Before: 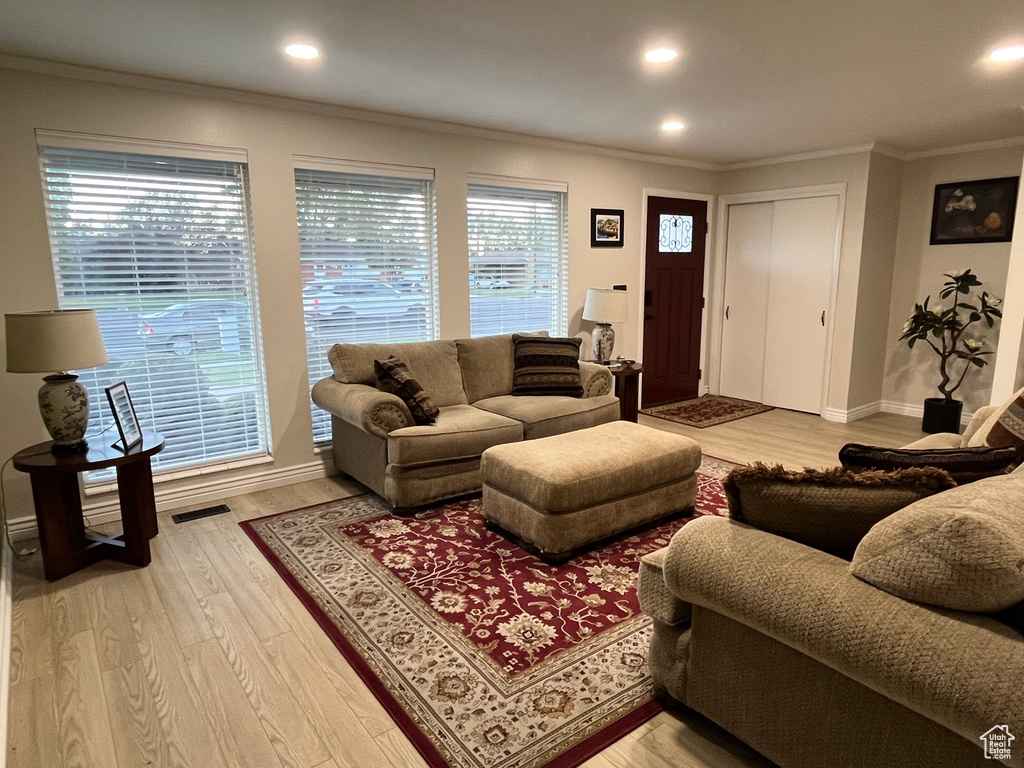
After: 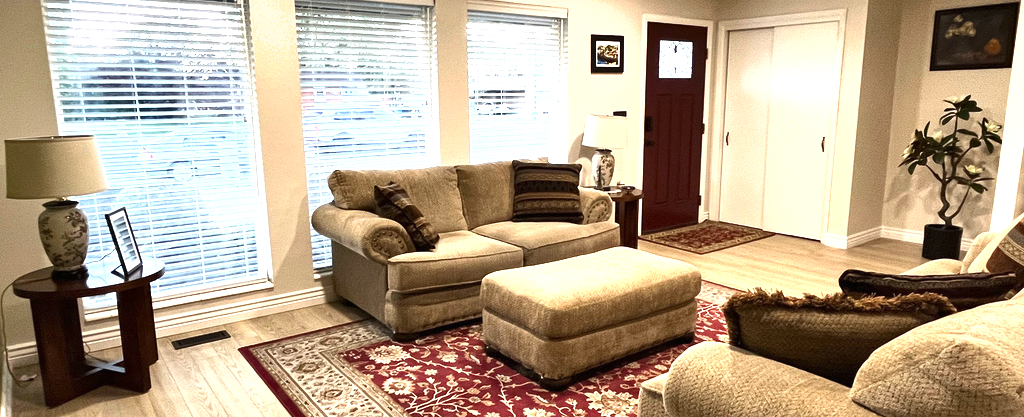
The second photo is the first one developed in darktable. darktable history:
exposure: black level correction 0, exposure 1.199 EV, compensate highlight preservation false
shadows and highlights: shadows 12.74, white point adjustment 1.18, soften with gaussian
crop and rotate: top 22.745%, bottom 22.921%
